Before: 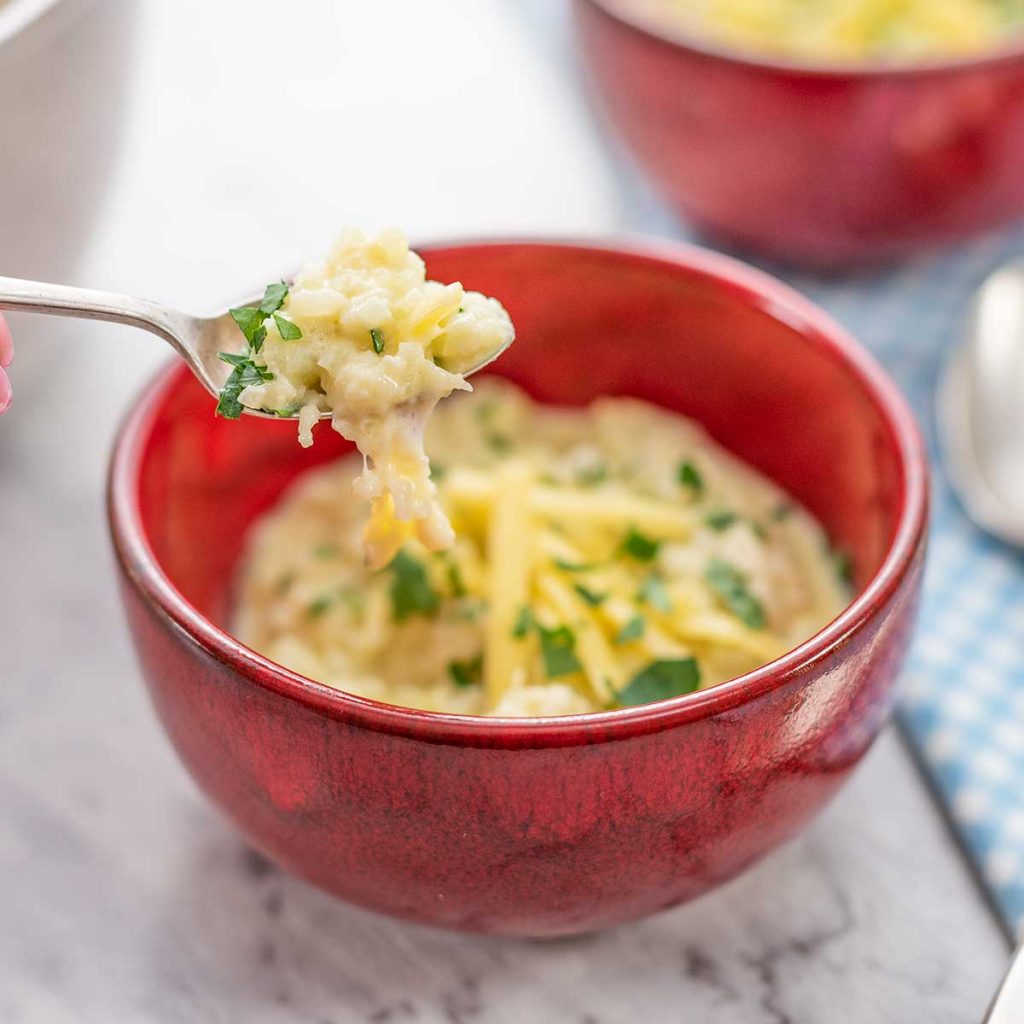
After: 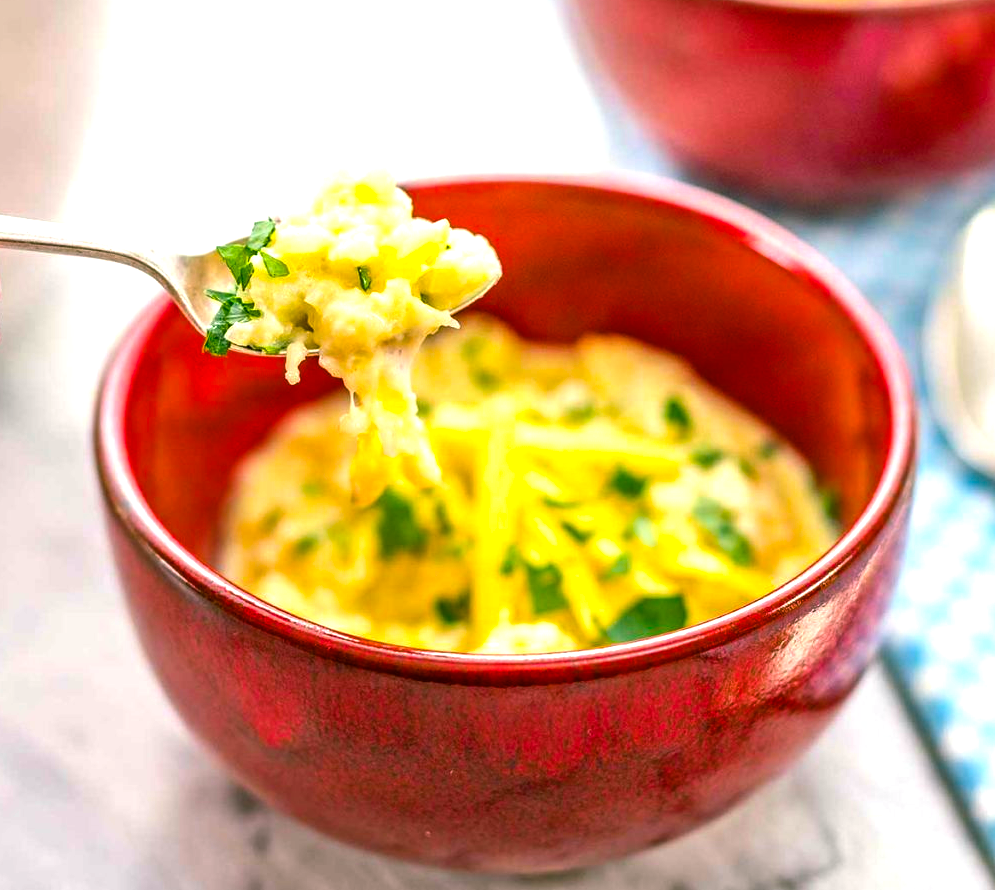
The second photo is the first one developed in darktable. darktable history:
crop: left 1.316%, top 6.201%, right 1.479%, bottom 6.843%
color balance rgb: shadows lift › chroma 11.716%, shadows lift › hue 131.46°, power › hue 211.63°, highlights gain › luminance 6.187%, highlights gain › chroma 1.306%, highlights gain › hue 92.4°, linear chroma grading › global chroma 14.619%, perceptual saturation grading › global saturation 25.724%, perceptual brilliance grading › global brilliance -4.674%, perceptual brilliance grading › highlights 25.1%, perceptual brilliance grading › mid-tones 7.33%, perceptual brilliance grading › shadows -4.725%, global vibrance 24.629%
